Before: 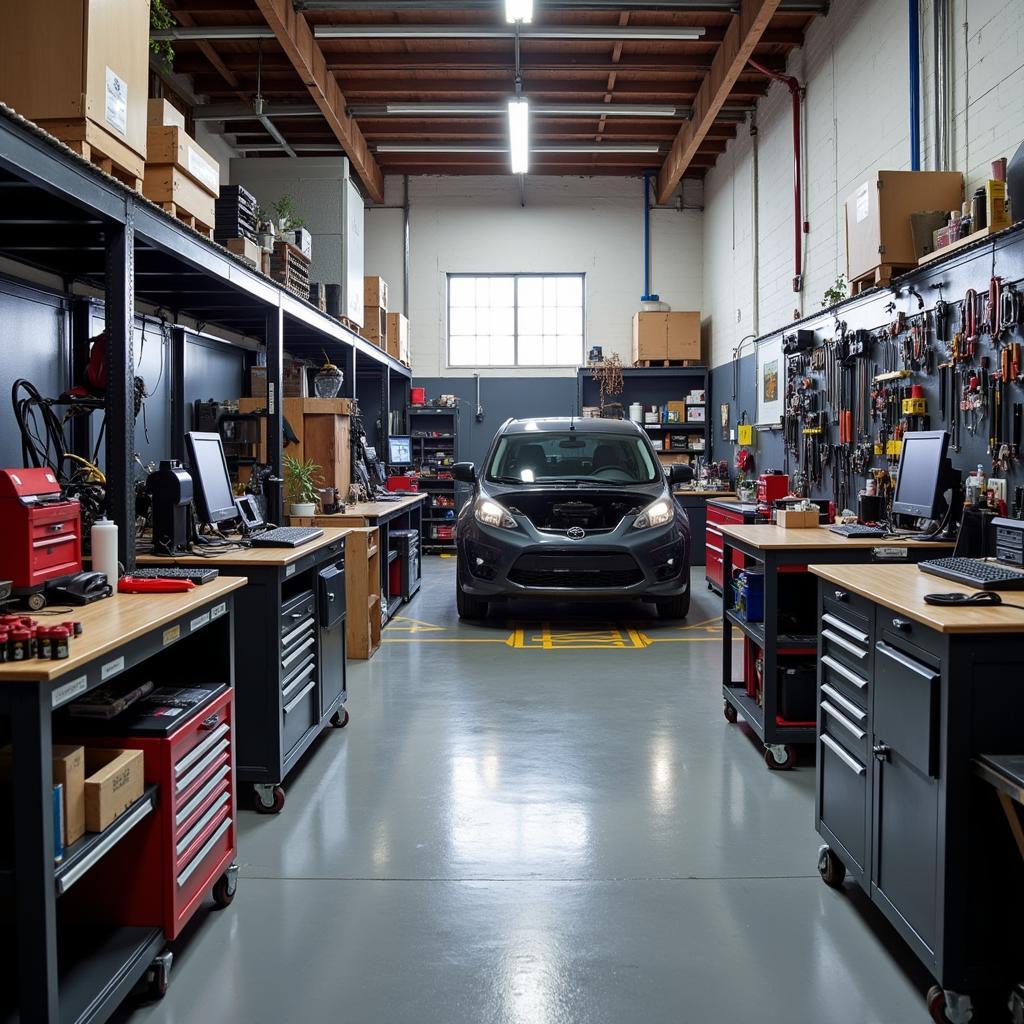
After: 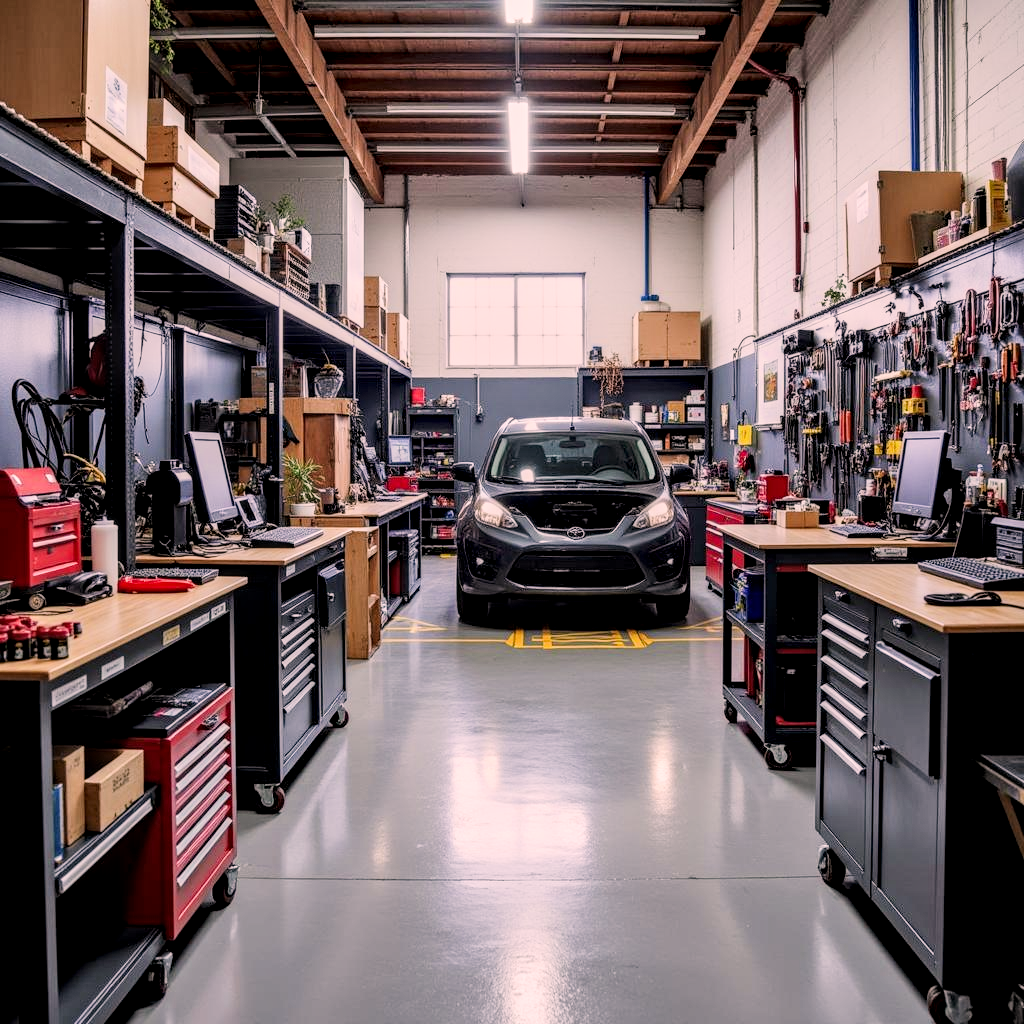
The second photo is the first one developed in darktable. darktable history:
exposure: exposure 0.769 EV, compensate highlight preservation false
color correction: highlights a* 12.88, highlights b* 5.57
filmic rgb: black relative exposure -8.49 EV, white relative exposure 5.57 EV, hardness 3.37, contrast 1.021
local contrast: highlights 23%, detail 150%
